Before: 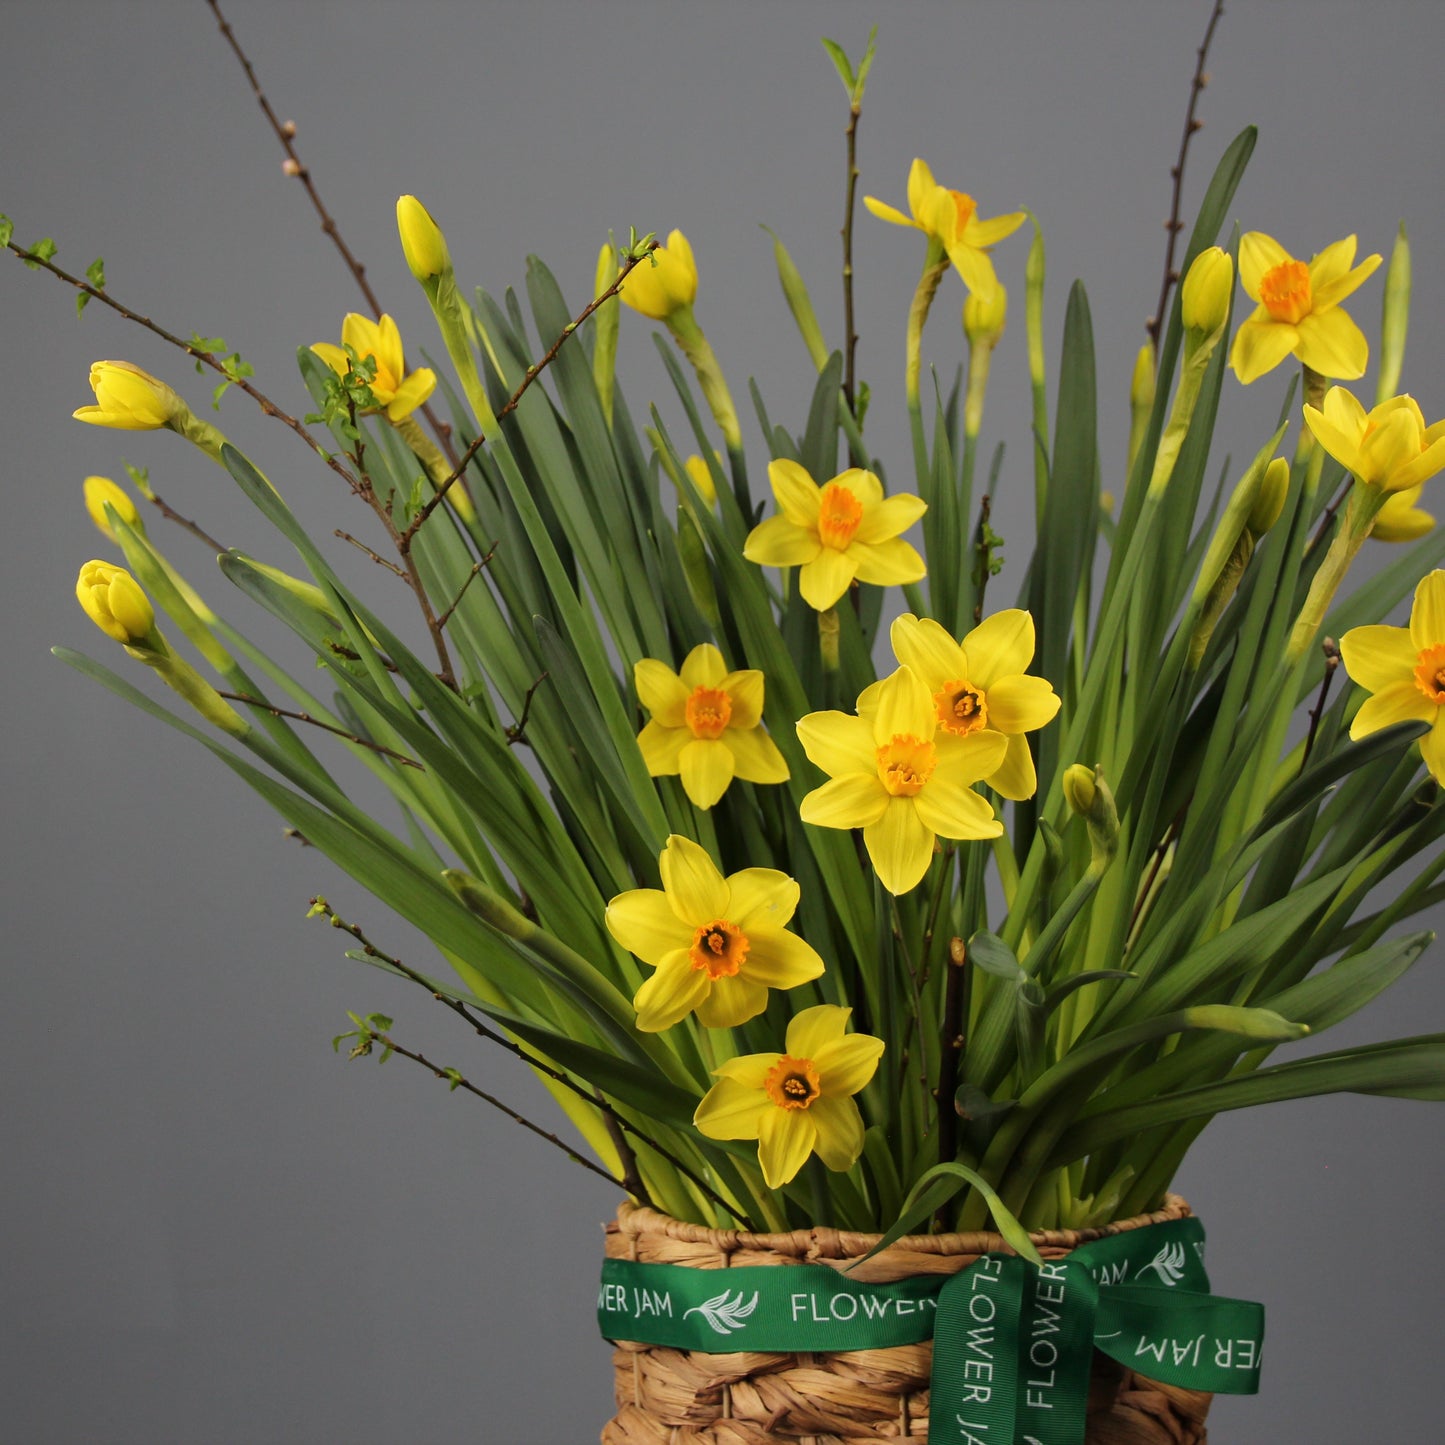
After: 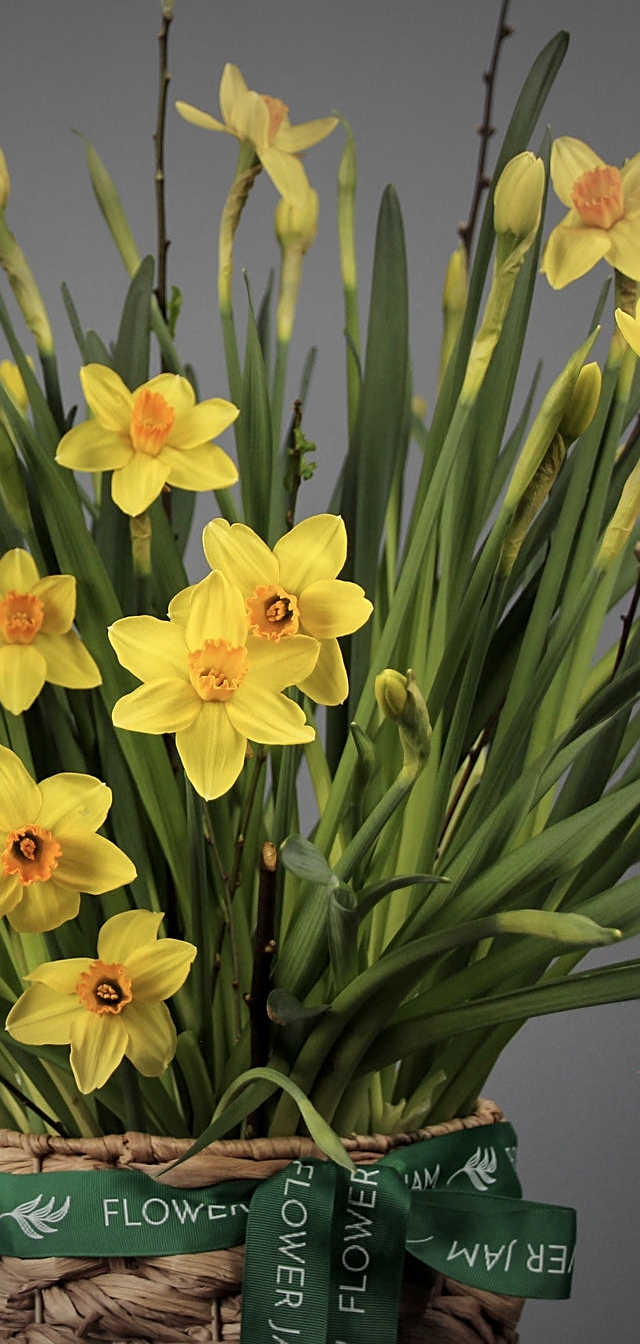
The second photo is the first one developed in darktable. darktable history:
vignetting: fall-off radius 100%, width/height ratio 1.337
color correction: saturation 0.85
rgb levels: preserve colors max RGB
shadows and highlights: radius 125.46, shadows 30.51, highlights -30.51, low approximation 0.01, soften with gaussian
sharpen: on, module defaults
local contrast: highlights 100%, shadows 100%, detail 120%, midtone range 0.2
crop: left 47.628%, top 6.643%, right 7.874%
